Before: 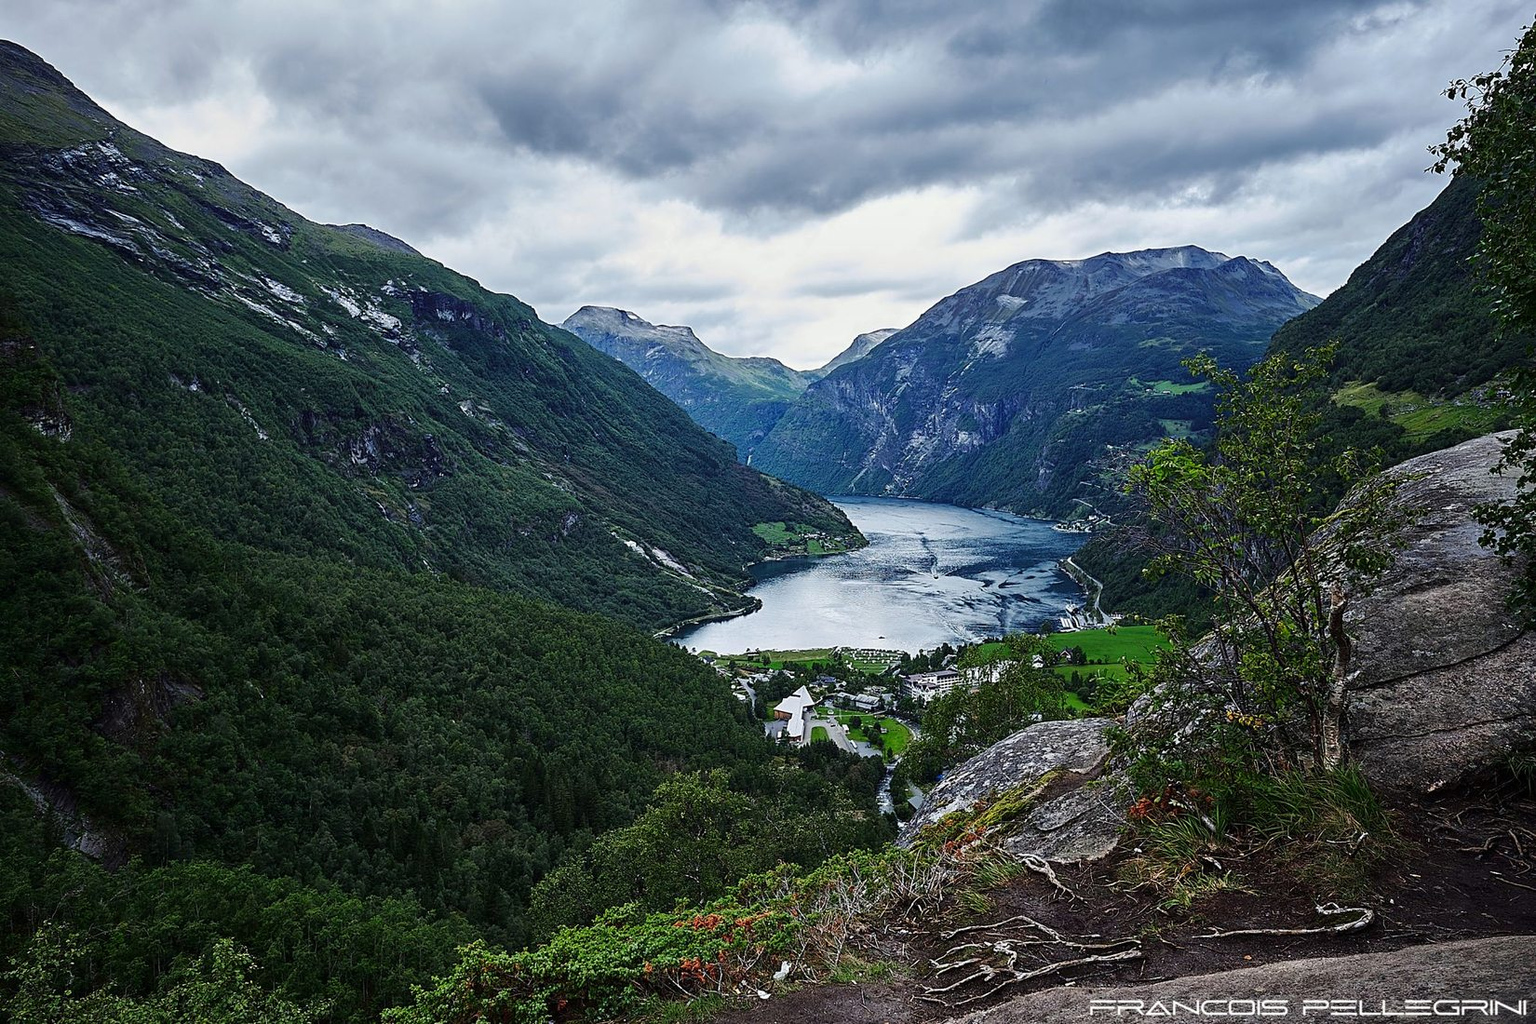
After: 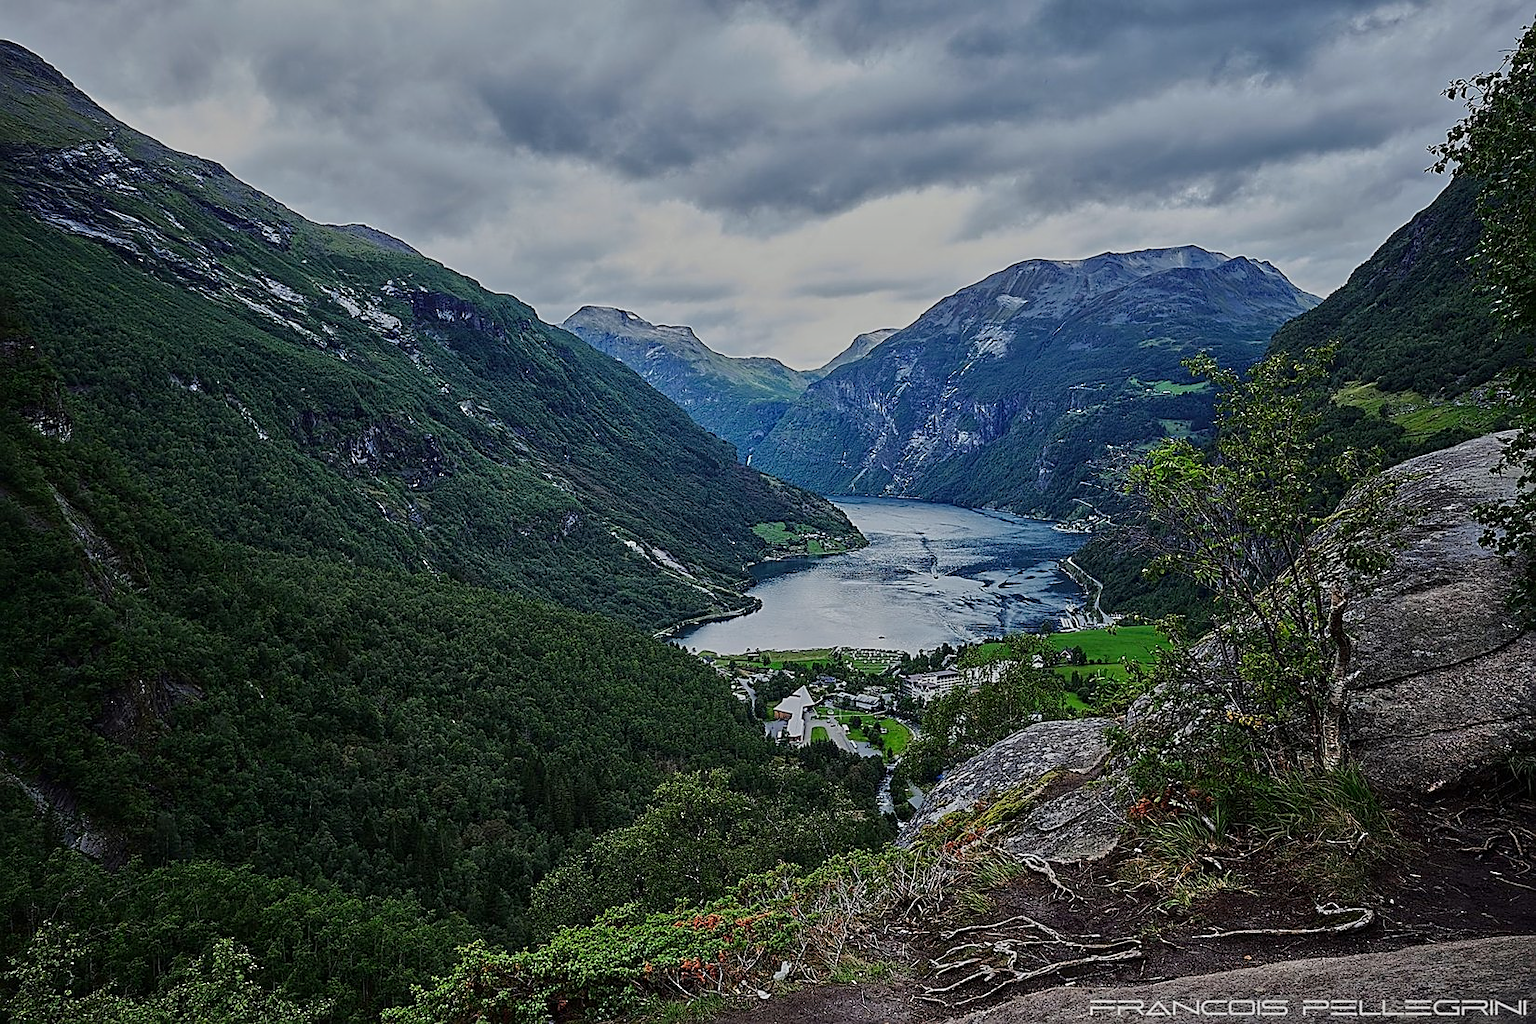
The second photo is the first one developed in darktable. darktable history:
tone equalizer: -8 EV -0.002 EV, -7 EV 0.005 EV, -6 EV -0.008 EV, -5 EV 0.007 EV, -4 EV -0.042 EV, -3 EV -0.233 EV, -2 EV -0.662 EV, -1 EV -0.983 EV, +0 EV -0.969 EV, smoothing diameter 2%, edges refinement/feathering 20, mask exposure compensation -1.57 EV, filter diffusion 5
sharpen: on, module defaults
